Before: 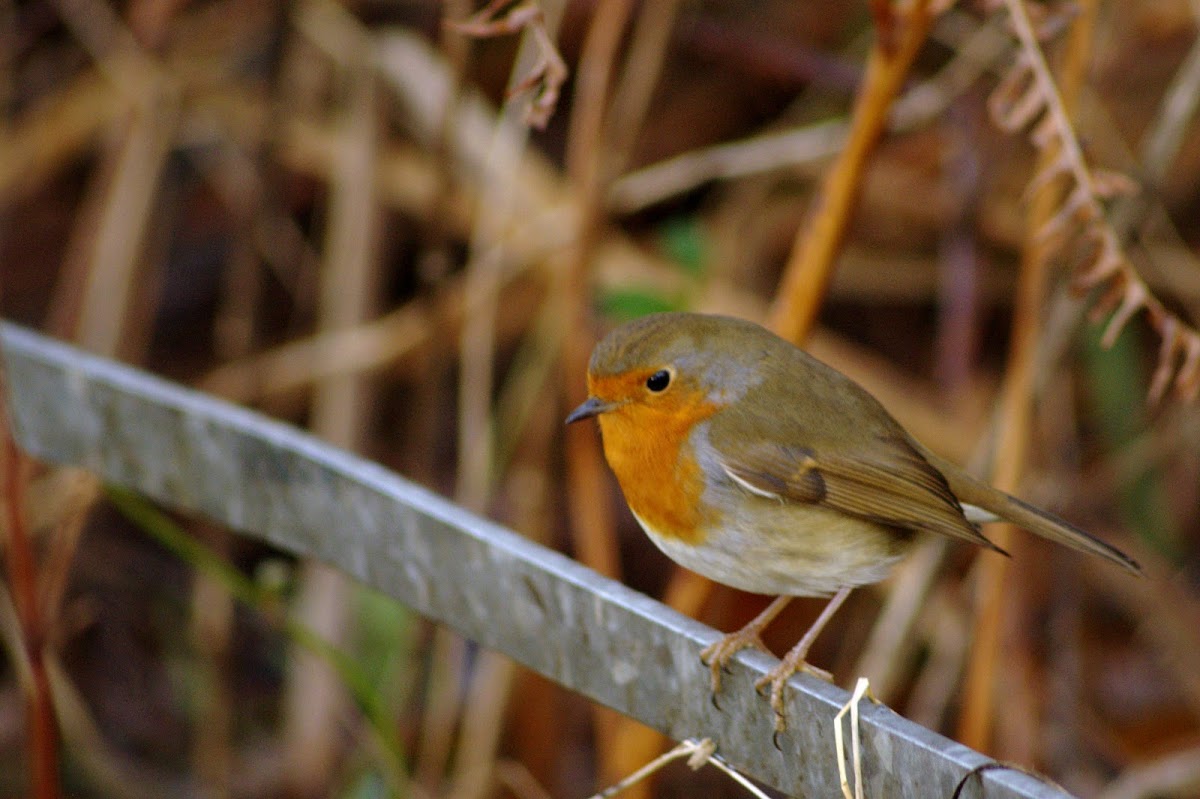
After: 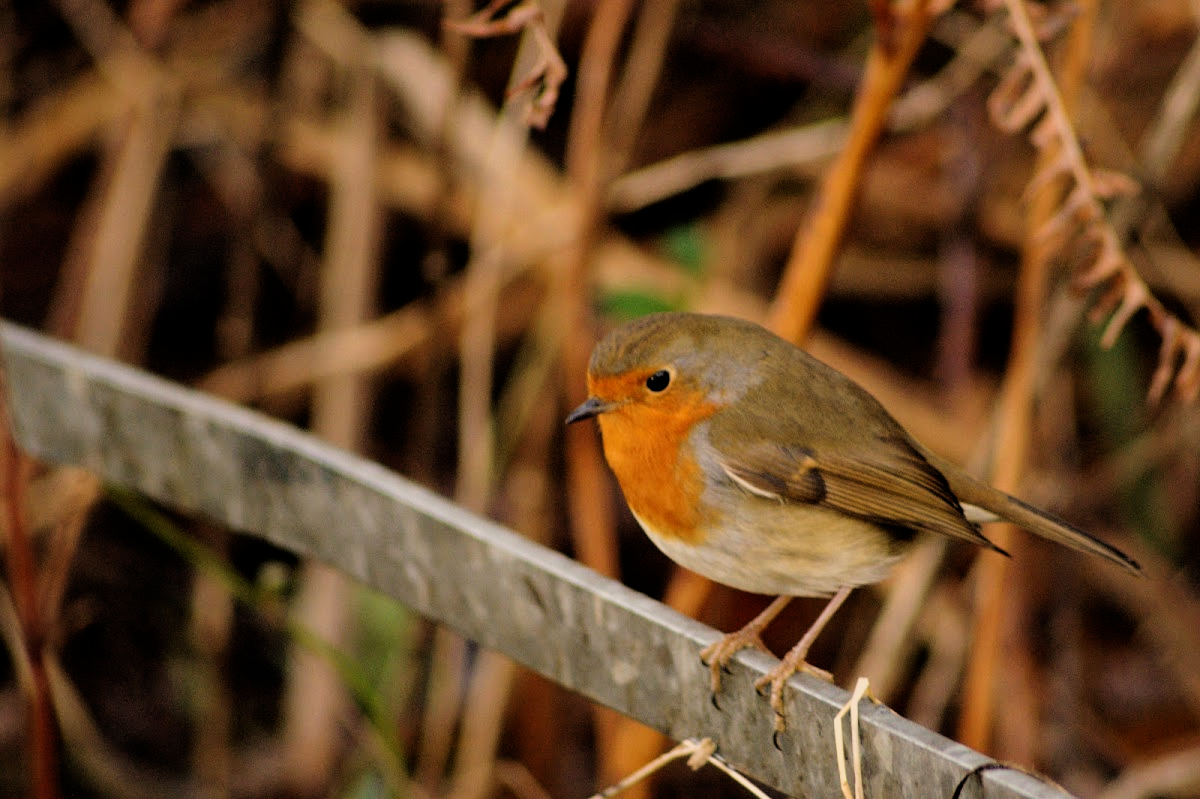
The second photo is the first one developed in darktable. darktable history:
filmic rgb: black relative exposure -5 EV, hardness 2.88, contrast 1.3, highlights saturation mix -30%
white balance: red 1.138, green 0.996, blue 0.812
